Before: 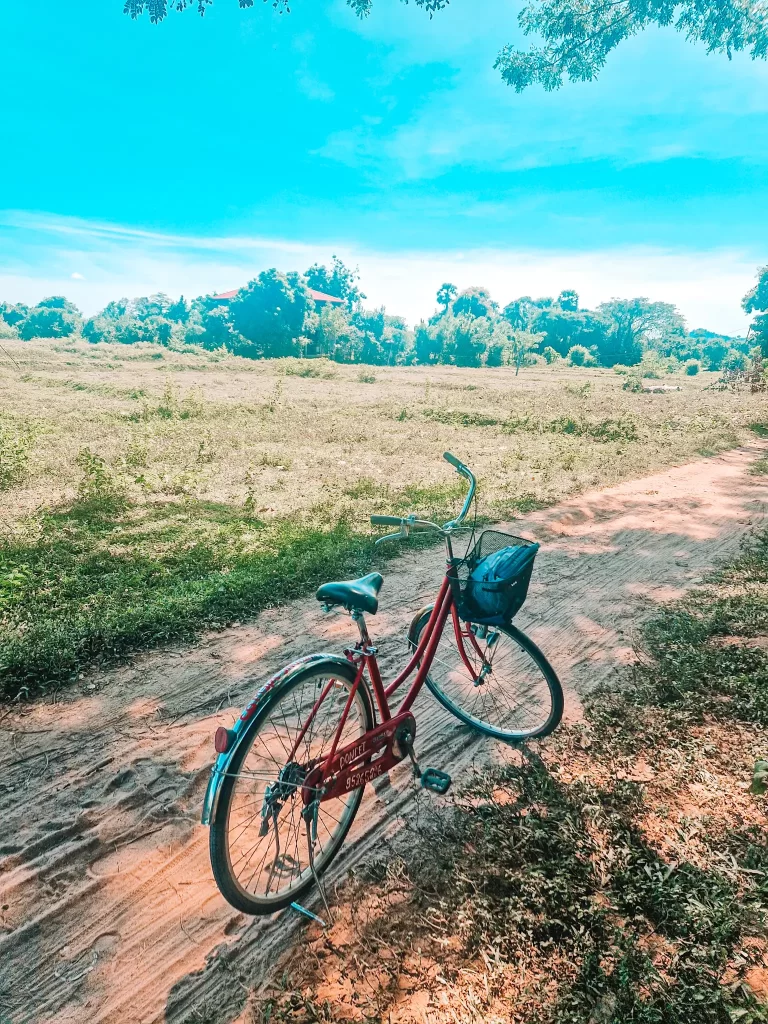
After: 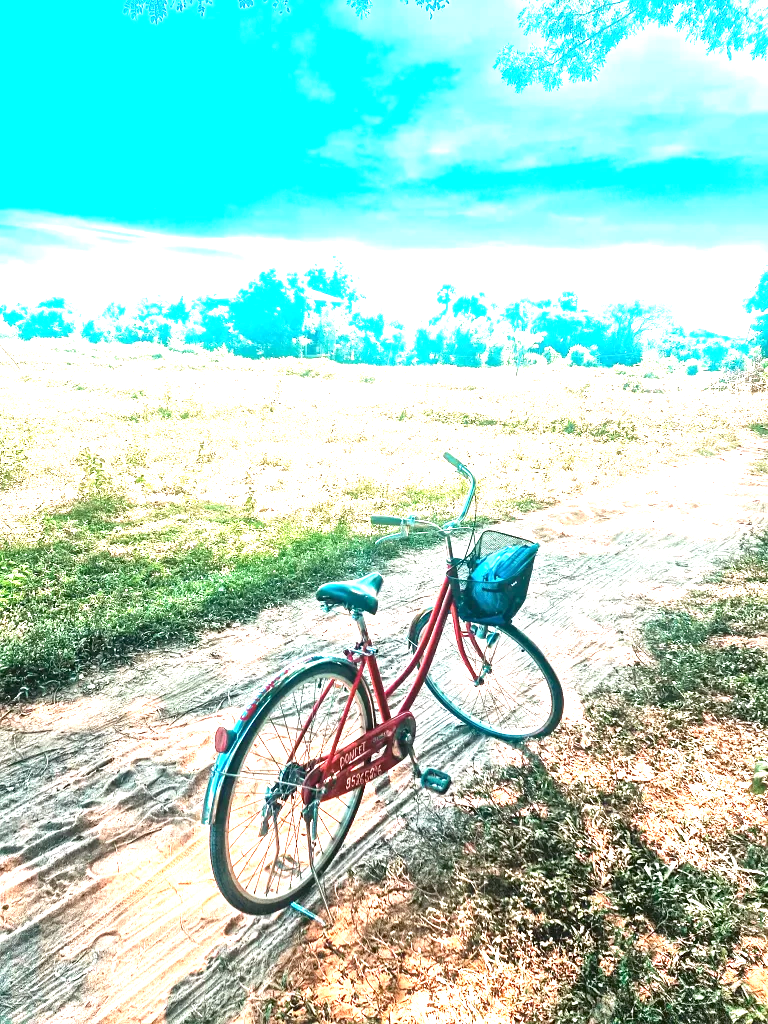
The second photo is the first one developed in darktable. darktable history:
exposure: black level correction 0.001, exposure 1.647 EV, compensate highlight preservation false
